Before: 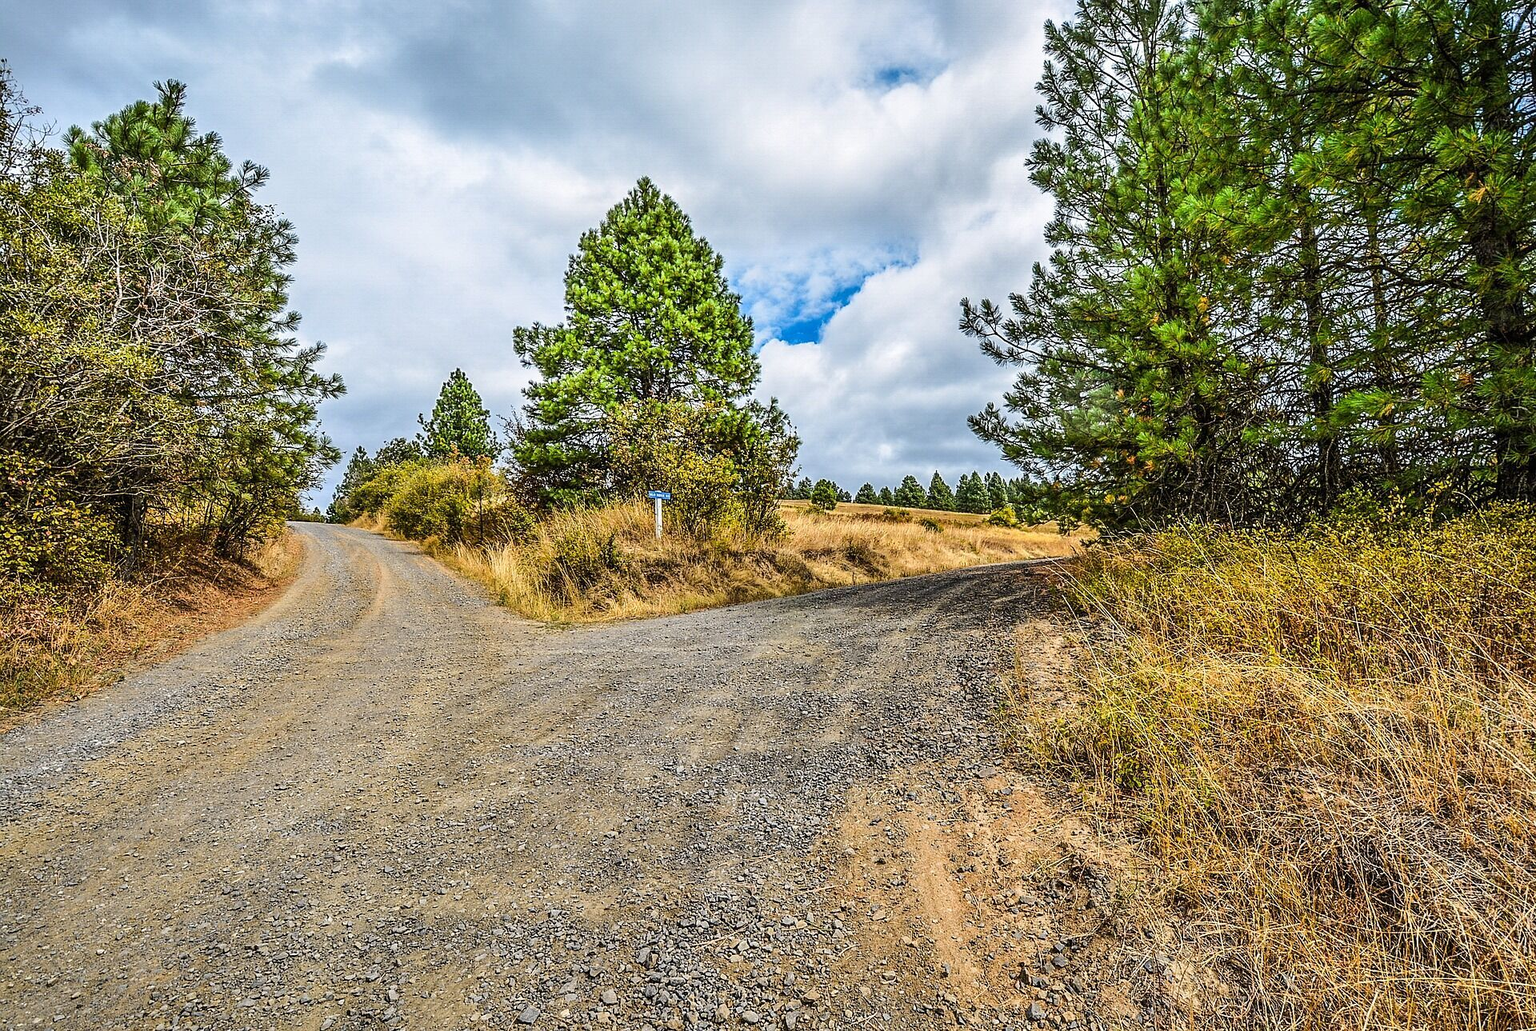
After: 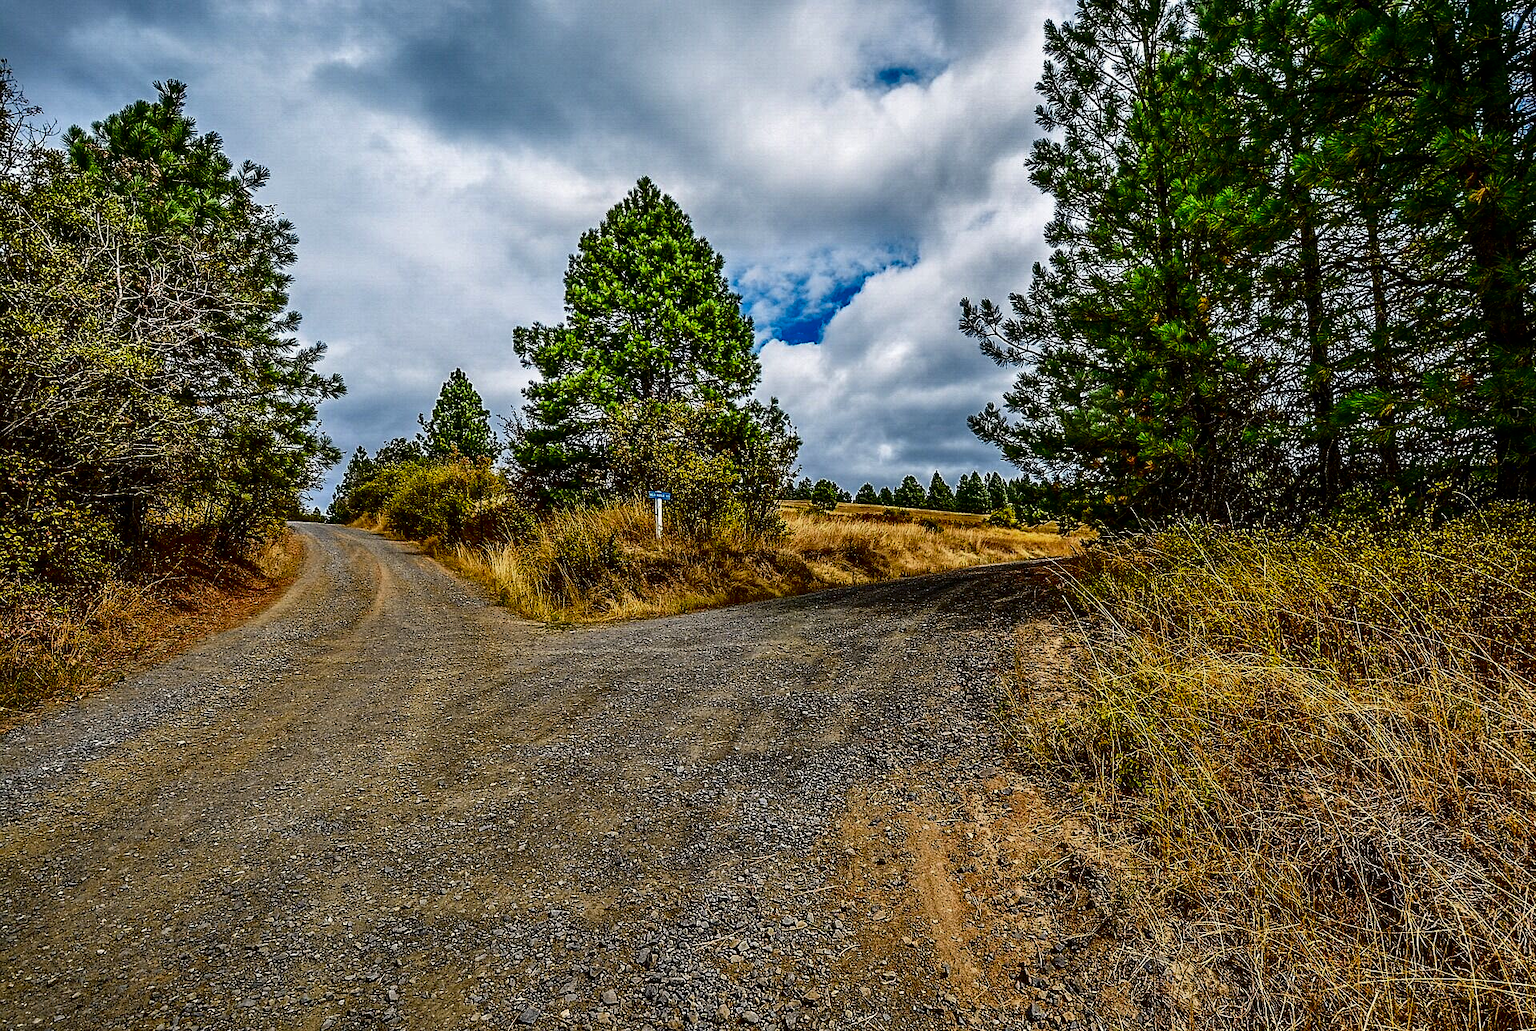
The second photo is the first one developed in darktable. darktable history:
contrast brightness saturation: contrast 0.093, brightness -0.592, saturation 0.169
